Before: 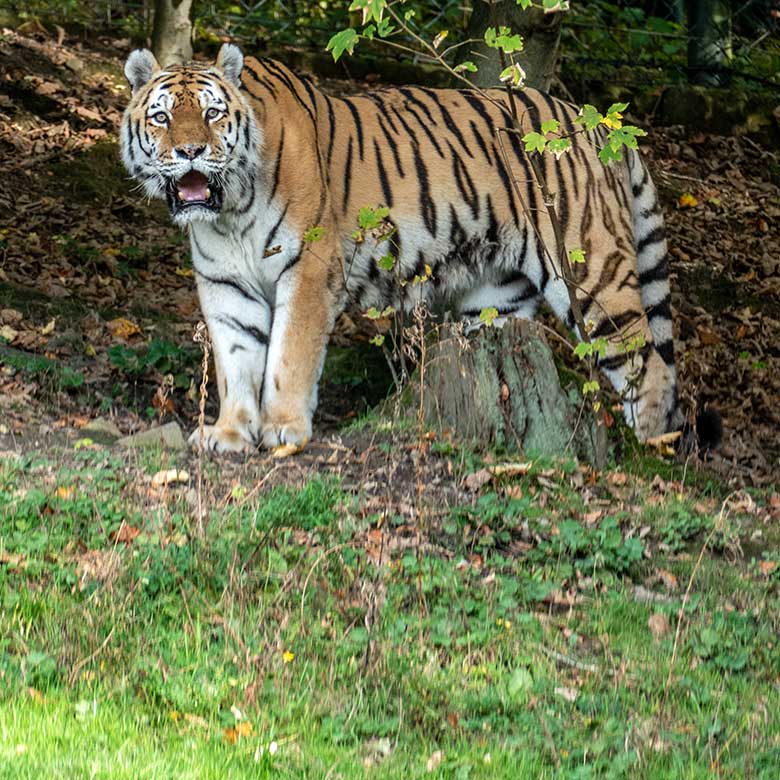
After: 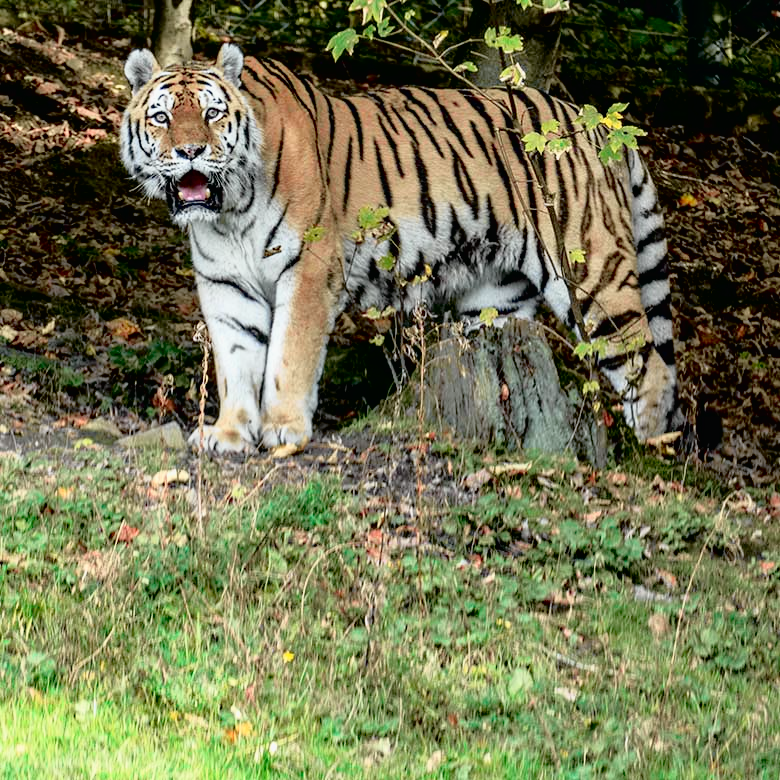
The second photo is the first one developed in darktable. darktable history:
tone curve: curves: ch0 [(0, 0.009) (0.105, 0.08) (0.195, 0.18) (0.283, 0.316) (0.384, 0.434) (0.485, 0.531) (0.638, 0.69) (0.81, 0.872) (1, 0.977)]; ch1 [(0, 0) (0.161, 0.092) (0.35, 0.33) (0.379, 0.401) (0.456, 0.469) (0.502, 0.5) (0.525, 0.518) (0.586, 0.617) (0.635, 0.655) (1, 1)]; ch2 [(0, 0) (0.371, 0.362) (0.437, 0.437) (0.48, 0.49) (0.53, 0.515) (0.56, 0.571) (0.622, 0.606) (1, 1)], color space Lab, independent channels, preserve colors none
exposure: black level correction 0.014, compensate highlight preservation false
